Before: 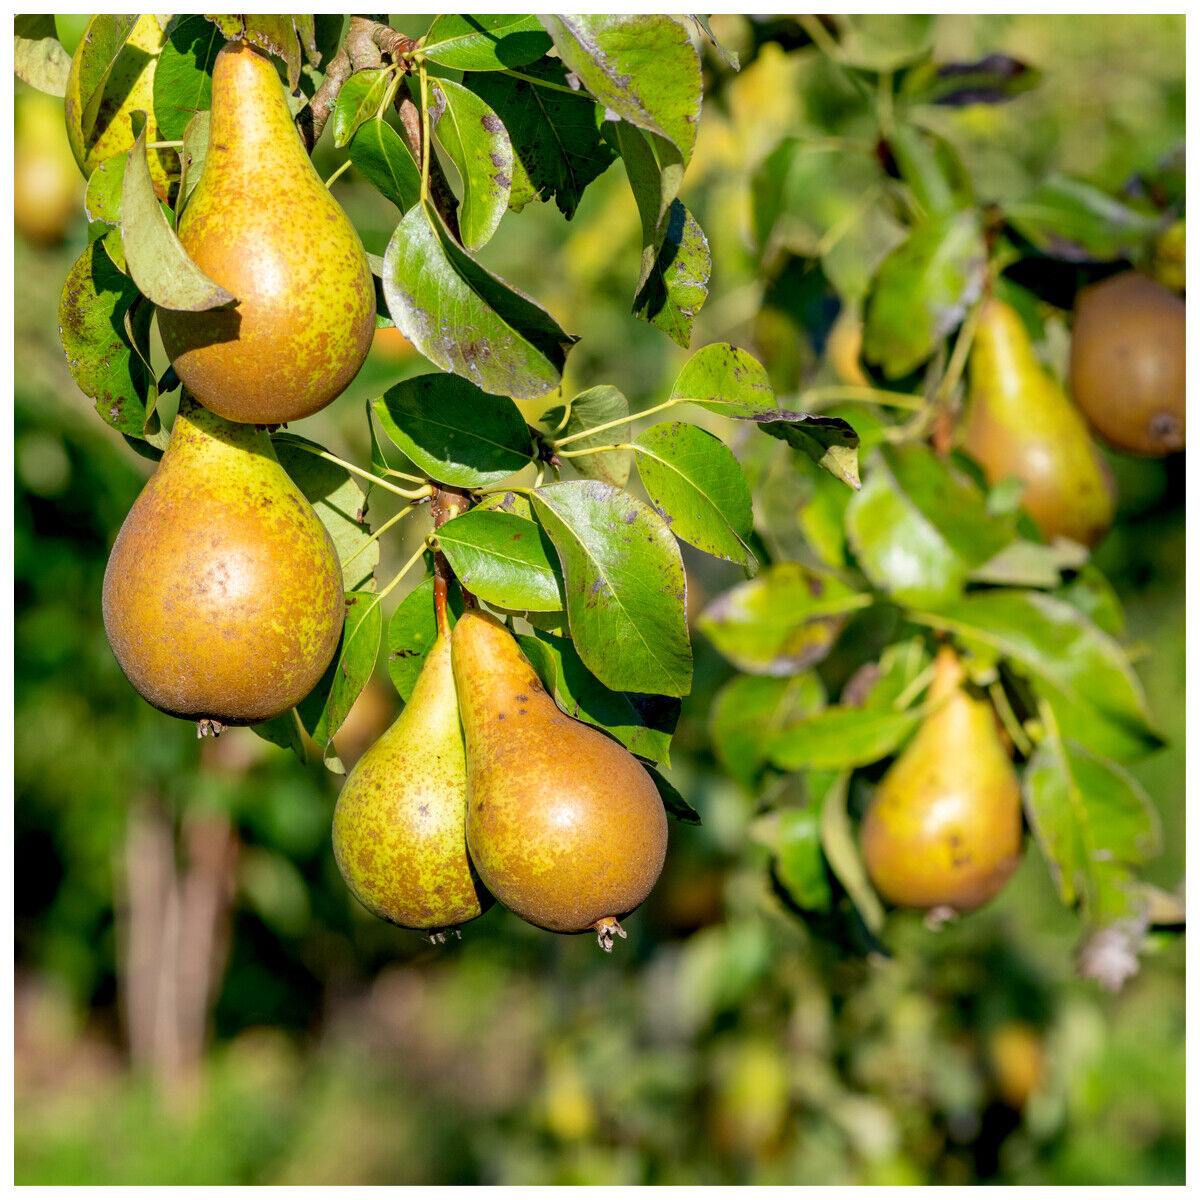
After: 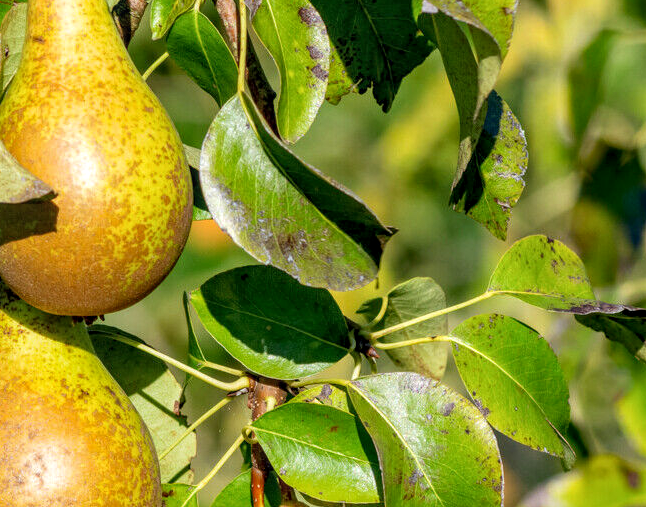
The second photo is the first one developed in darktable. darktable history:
local contrast: on, module defaults
crop: left 15.306%, top 9.065%, right 30.789%, bottom 48.638%
